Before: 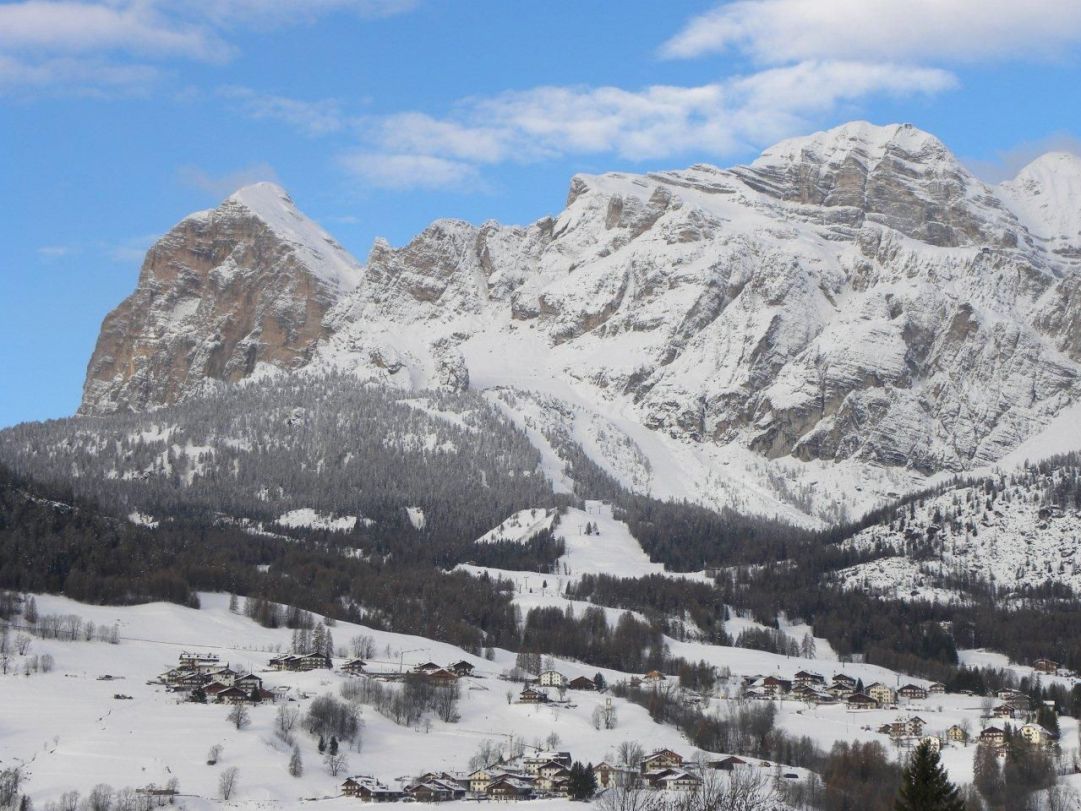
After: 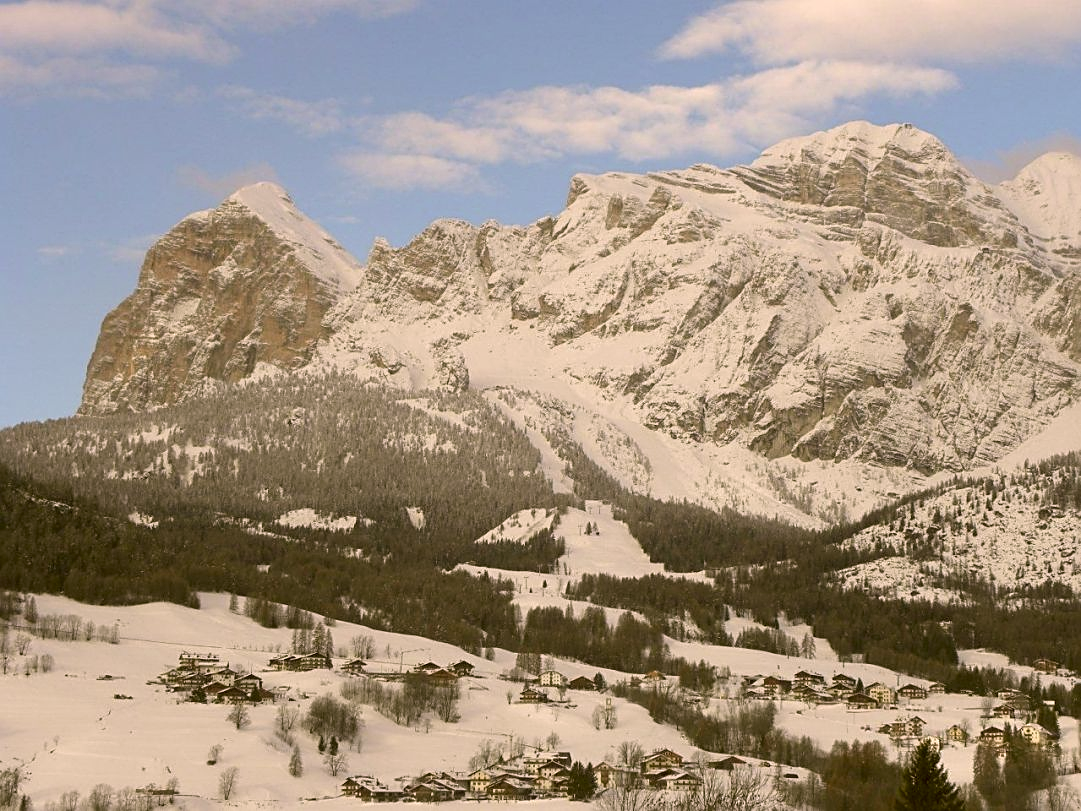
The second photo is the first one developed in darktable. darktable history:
color correction: highlights a* 9, highlights b* 15.41, shadows a* -0.383, shadows b* 26.92
sharpen: on, module defaults
